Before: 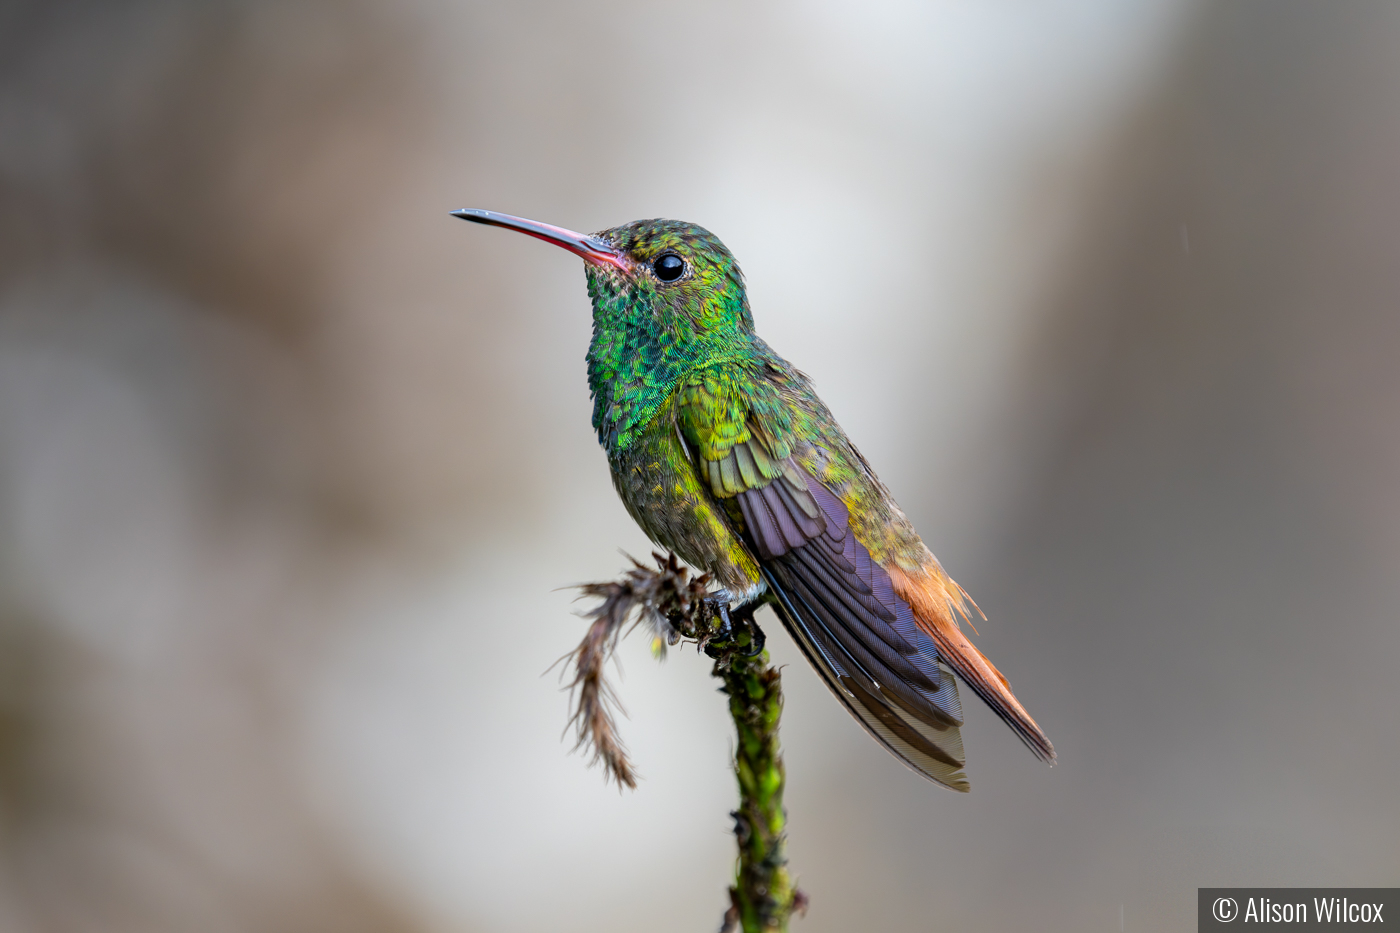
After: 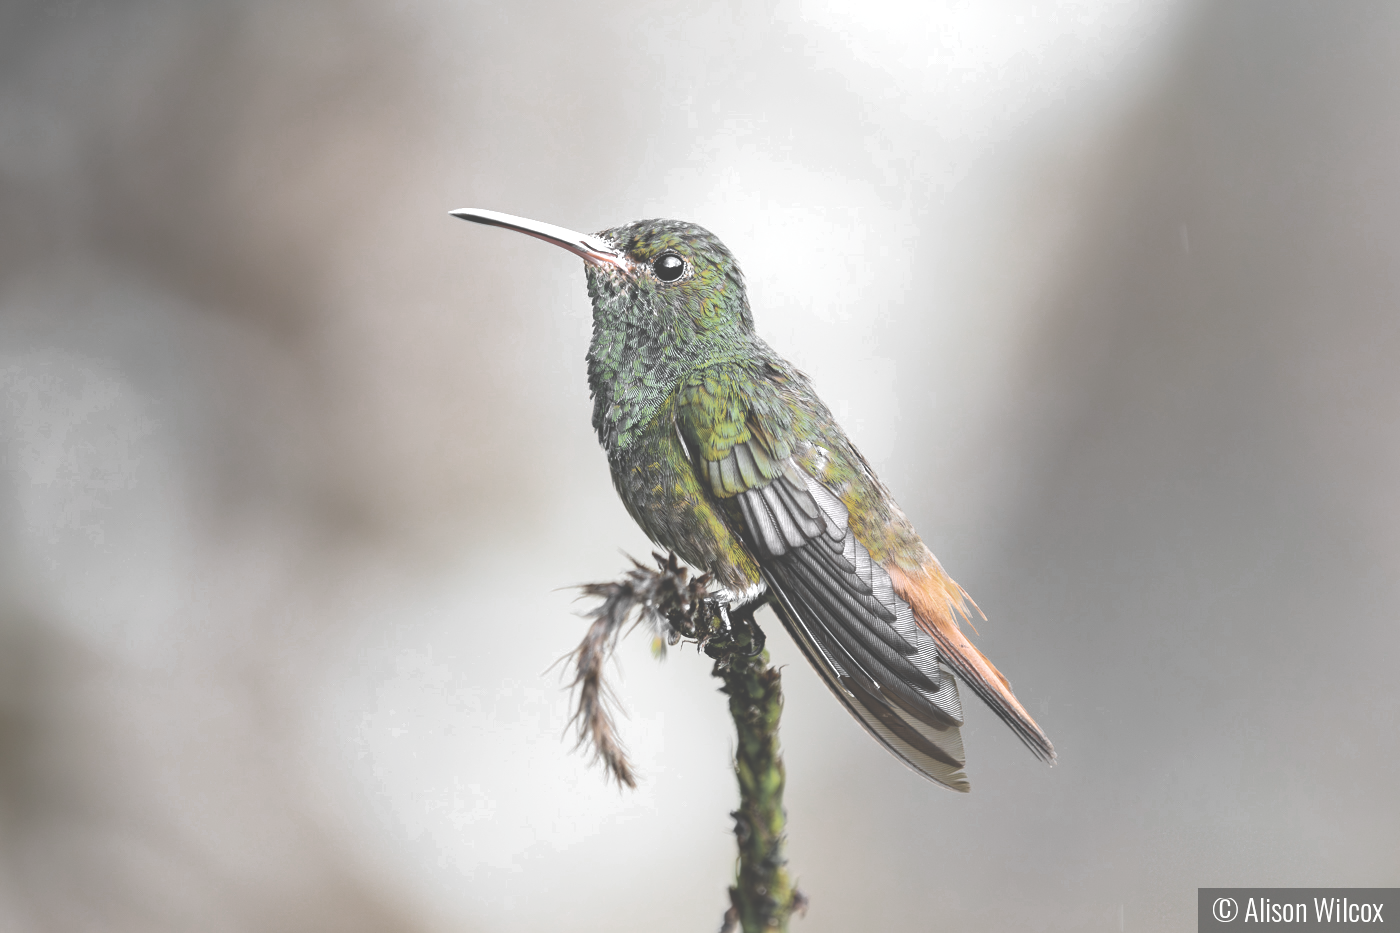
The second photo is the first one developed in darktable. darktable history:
color correction: saturation 0.98
contrast brightness saturation: contrast 0.2, brightness 0.16, saturation 0.22
color zones: curves: ch0 [(0, 0.613) (0.01, 0.613) (0.245, 0.448) (0.498, 0.529) (0.642, 0.665) (0.879, 0.777) (0.99, 0.613)]; ch1 [(0, 0.035) (0.121, 0.189) (0.259, 0.197) (0.415, 0.061) (0.589, 0.022) (0.732, 0.022) (0.857, 0.026) (0.991, 0.053)]
exposure: black level correction -0.041, exposure 0.064 EV, compensate highlight preservation false
color balance rgb: perceptual saturation grading › global saturation 30%, global vibrance 20%
